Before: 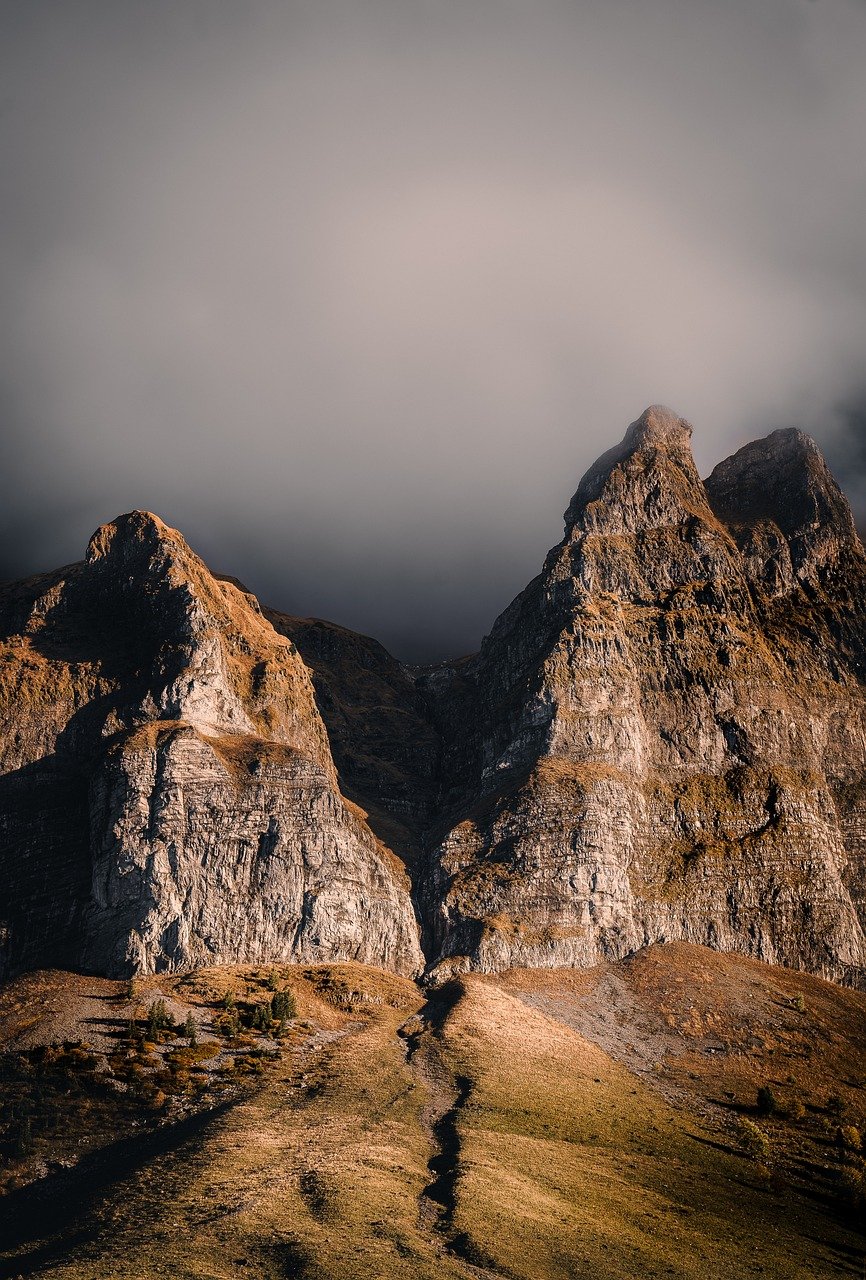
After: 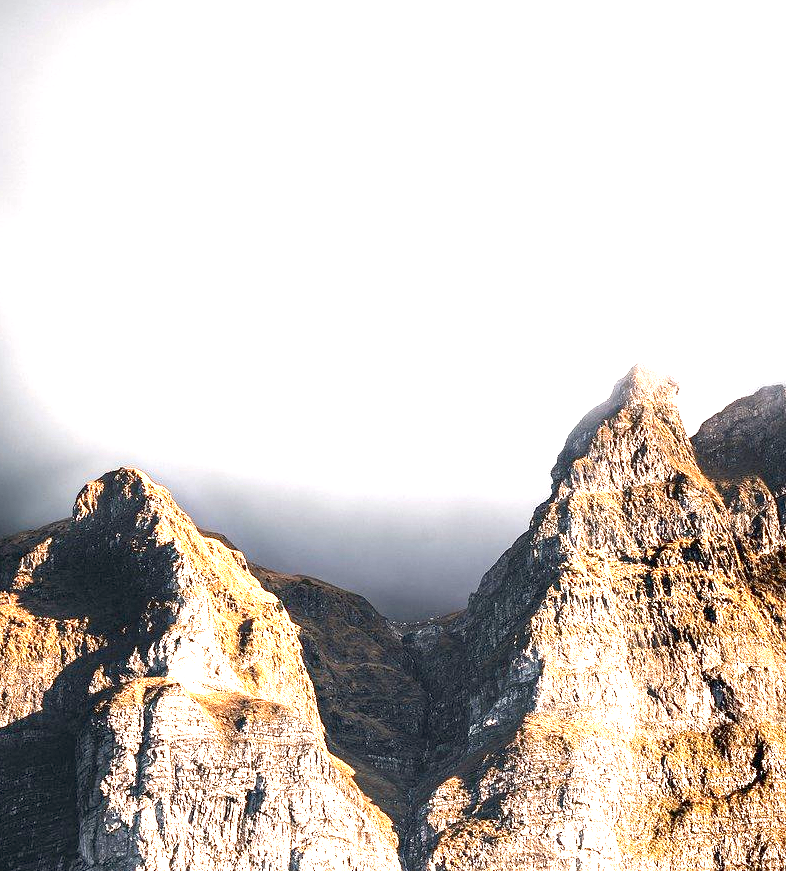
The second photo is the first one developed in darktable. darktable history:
crop: left 1.599%, top 3.391%, right 7.604%, bottom 28.502%
exposure: black level correction 0.001, exposure 2.556 EV, compensate exposure bias true, compensate highlight preservation false
contrast brightness saturation: saturation -0.085
